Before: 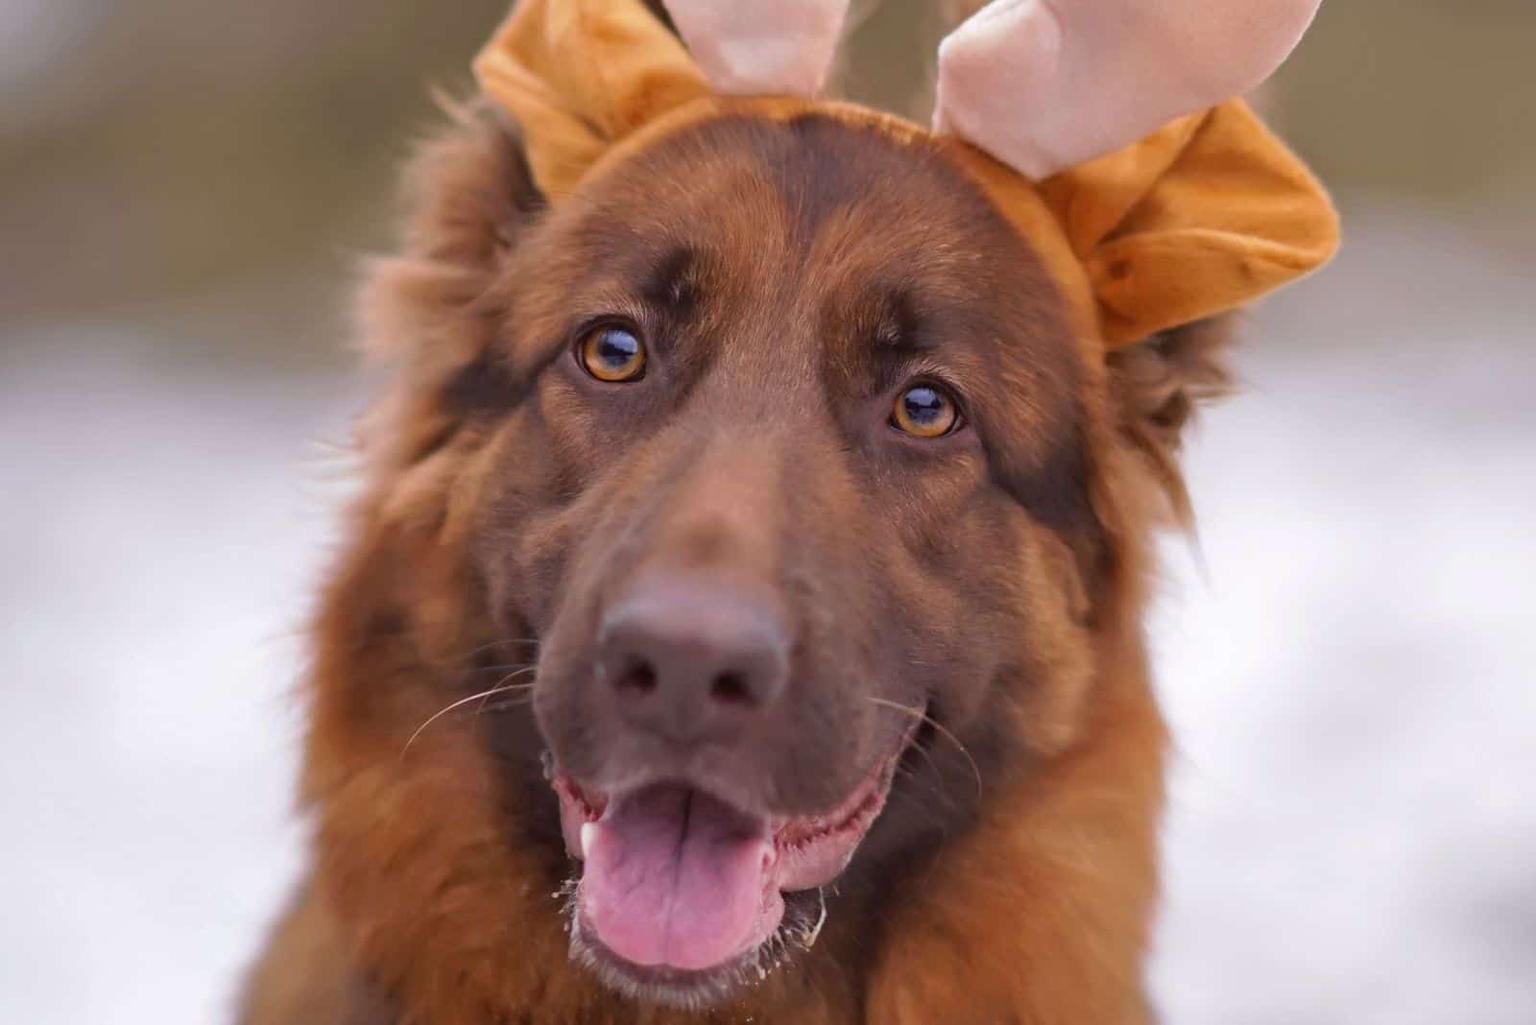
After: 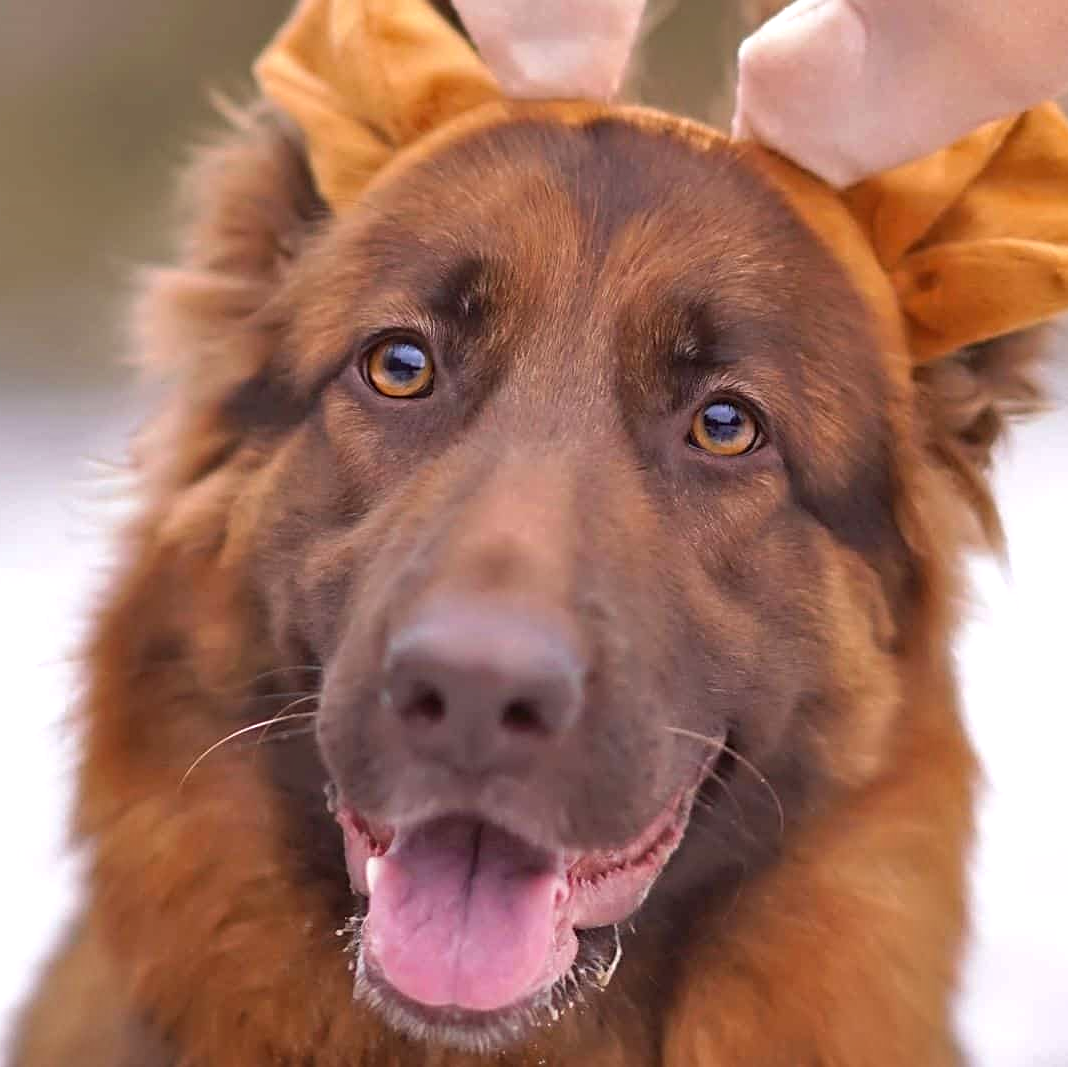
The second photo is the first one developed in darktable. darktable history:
crop and rotate: left 15.041%, right 18.191%
shadows and highlights: soften with gaussian
sharpen: on, module defaults
exposure: exposure 0.37 EV, compensate highlight preservation false
